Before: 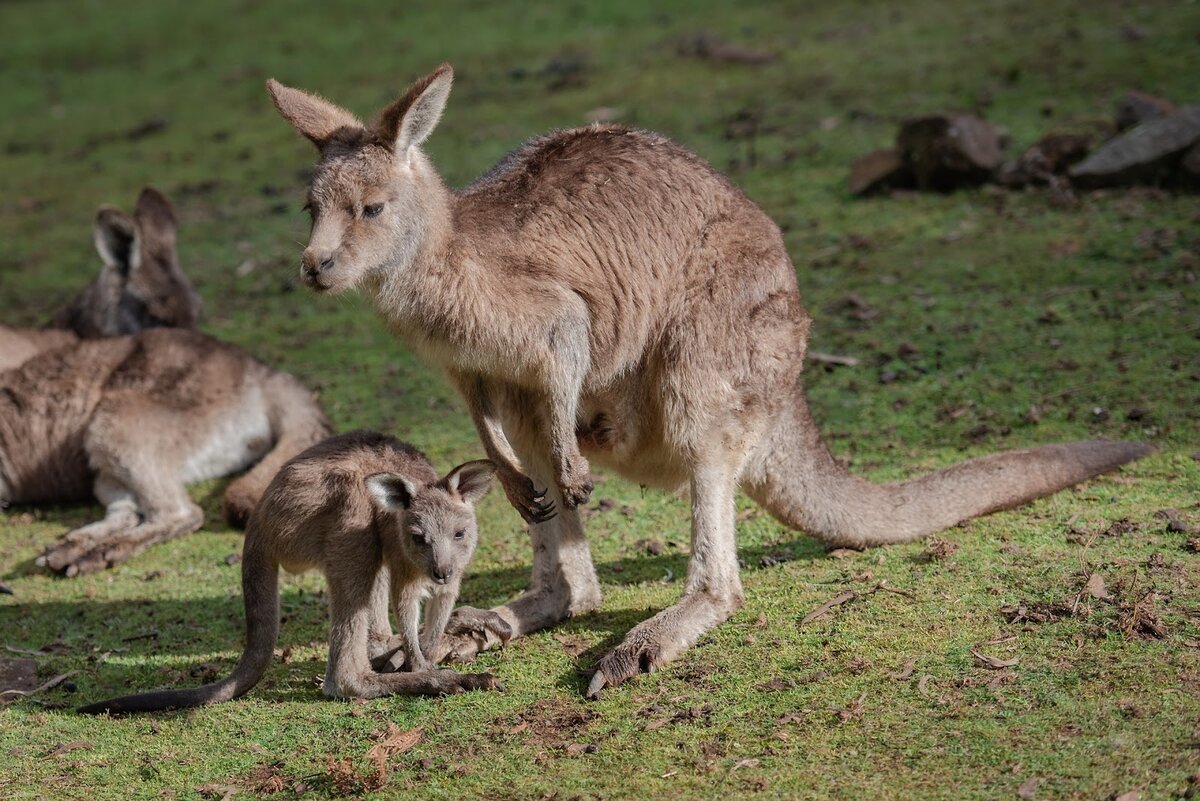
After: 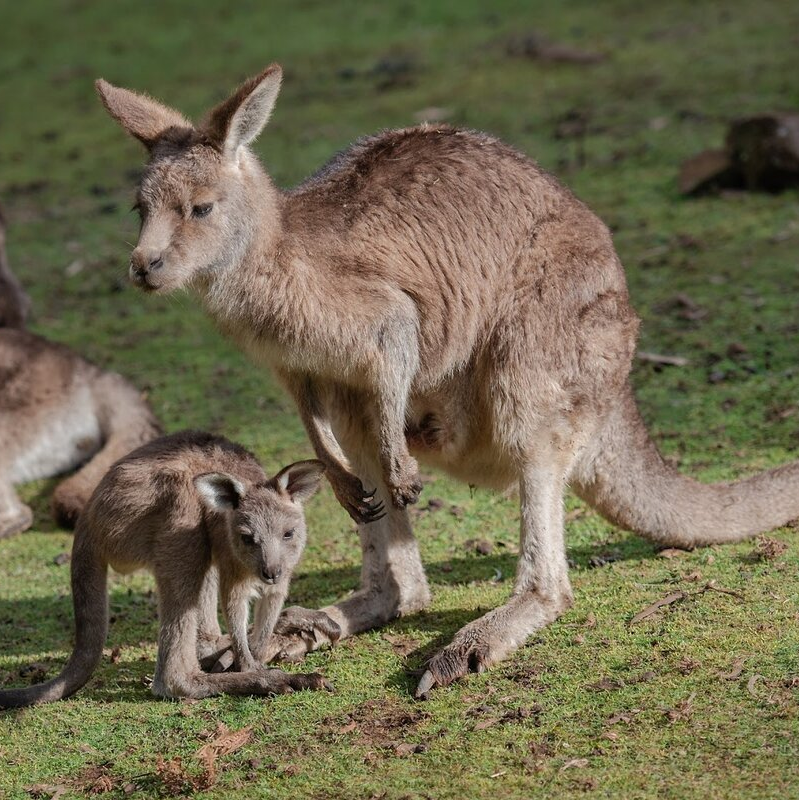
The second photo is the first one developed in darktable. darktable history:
crop and rotate: left 14.286%, right 19.055%
